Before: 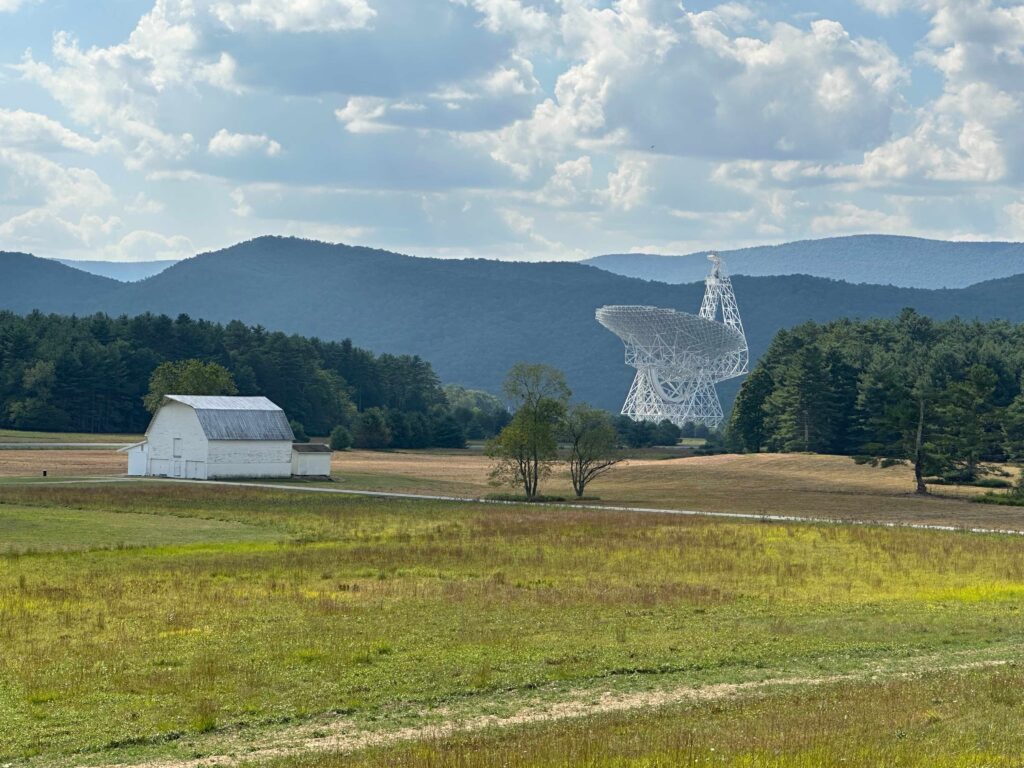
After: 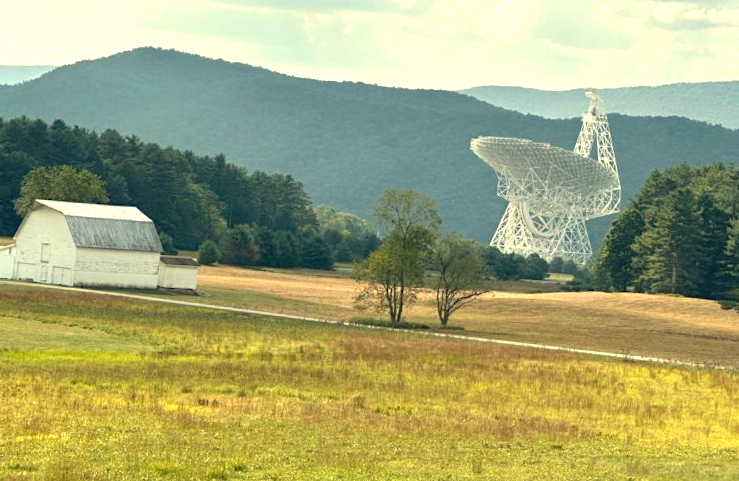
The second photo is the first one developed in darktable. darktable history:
crop and rotate: angle -3.37°, left 9.79%, top 20.73%, right 12.42%, bottom 11.82%
exposure: black level correction 0, exposure 0.9 EV, compensate exposure bias true, compensate highlight preservation false
white balance: red 1.08, blue 0.791
